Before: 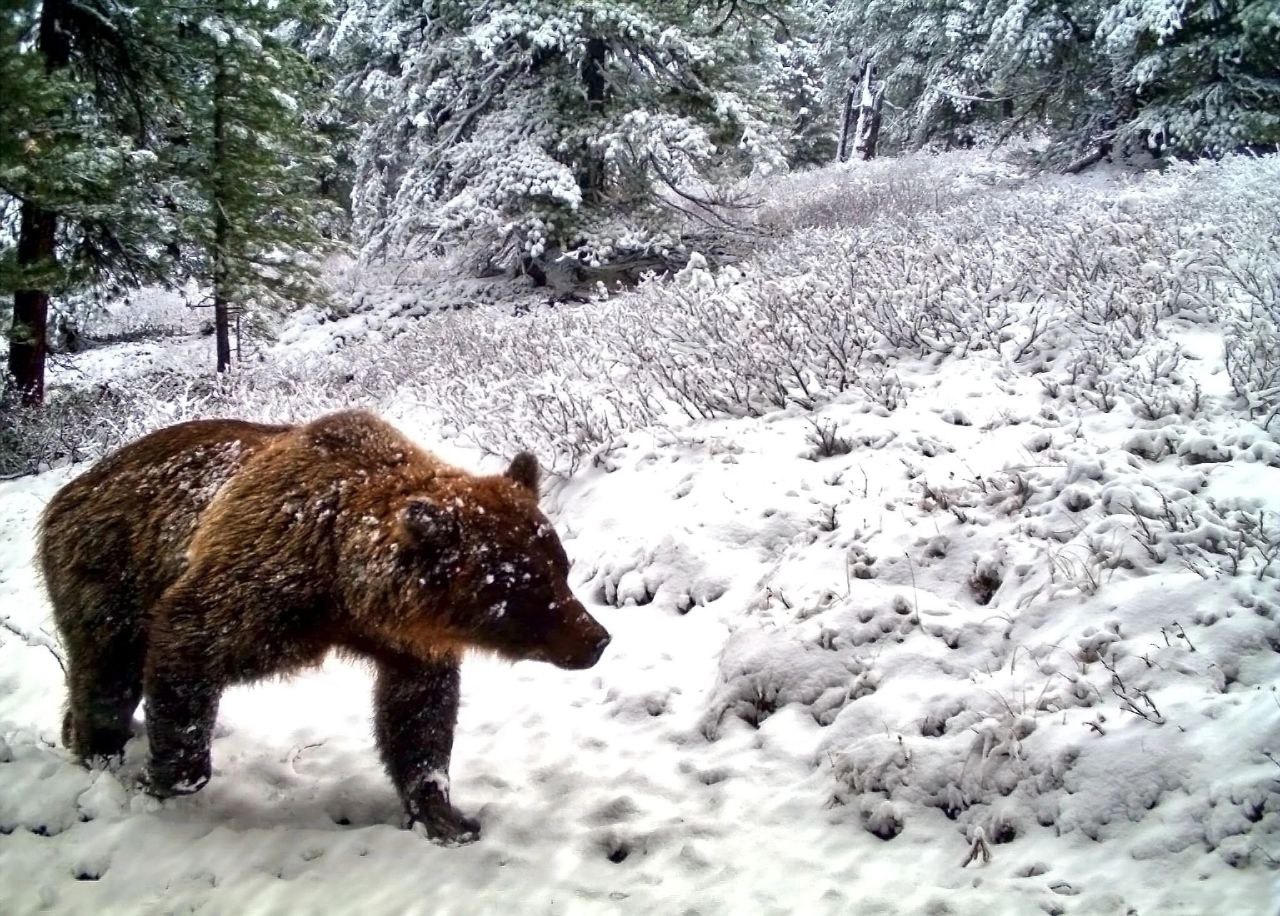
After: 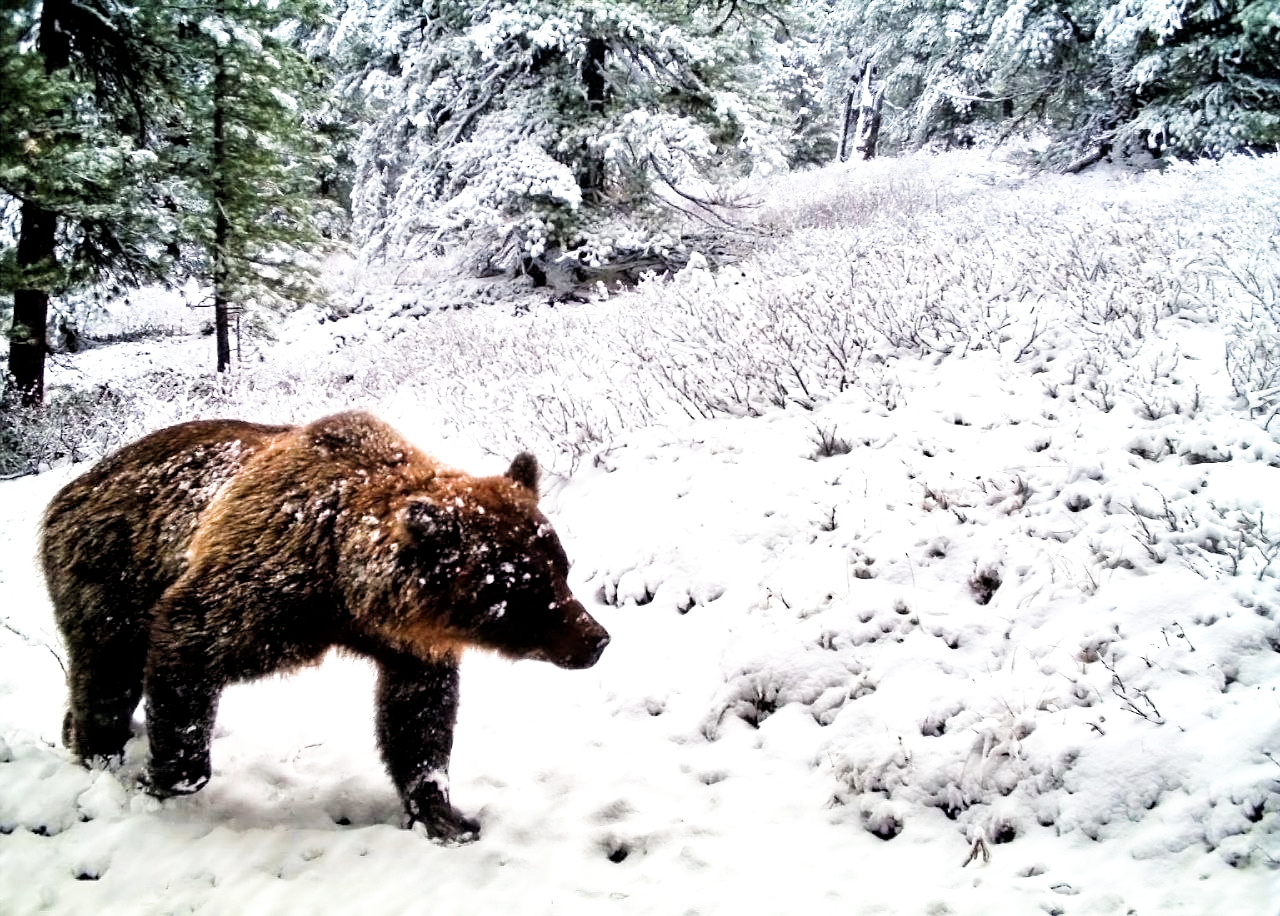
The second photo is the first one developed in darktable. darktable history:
exposure: black level correction 0, exposure 1 EV, compensate highlight preservation false
filmic rgb: black relative exposure -5.13 EV, white relative exposure 3.2 EV, threshold 3.04 EV, hardness 3.44, contrast 1.202, highlights saturation mix -49.14%, enable highlight reconstruction true
